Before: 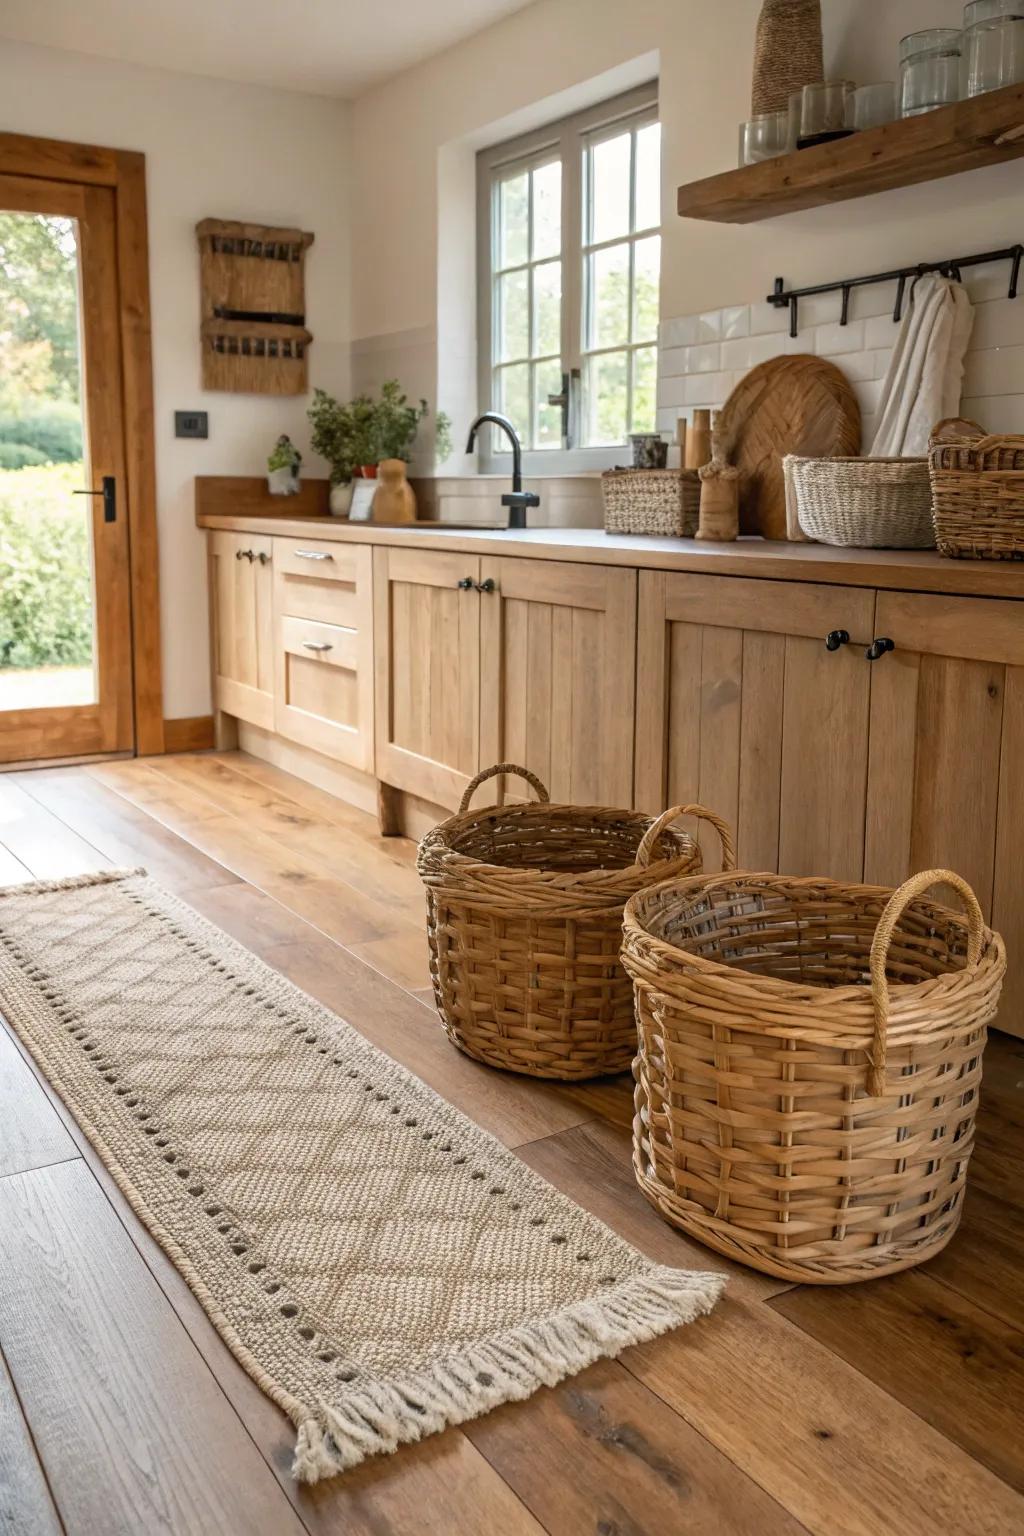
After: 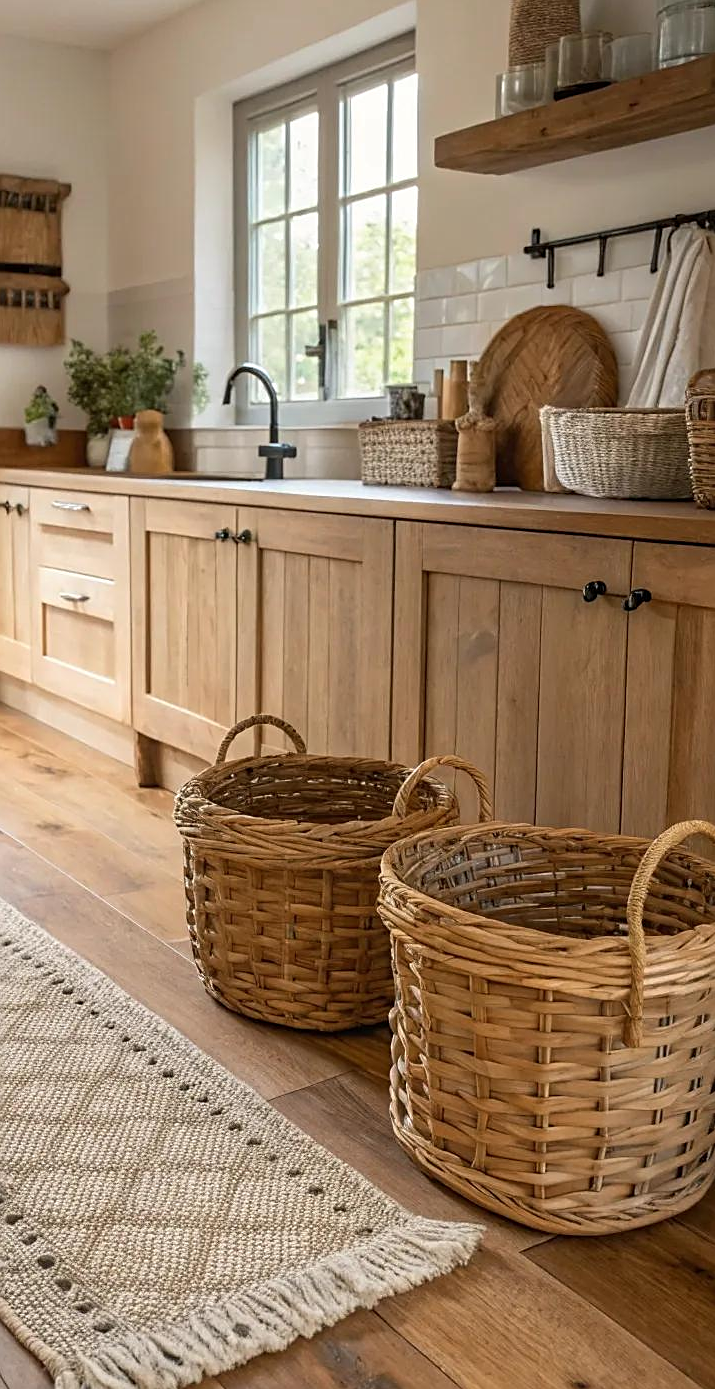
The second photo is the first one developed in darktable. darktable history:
crop and rotate: left 23.821%, top 3.215%, right 6.26%, bottom 6.317%
sharpen: on, module defaults
